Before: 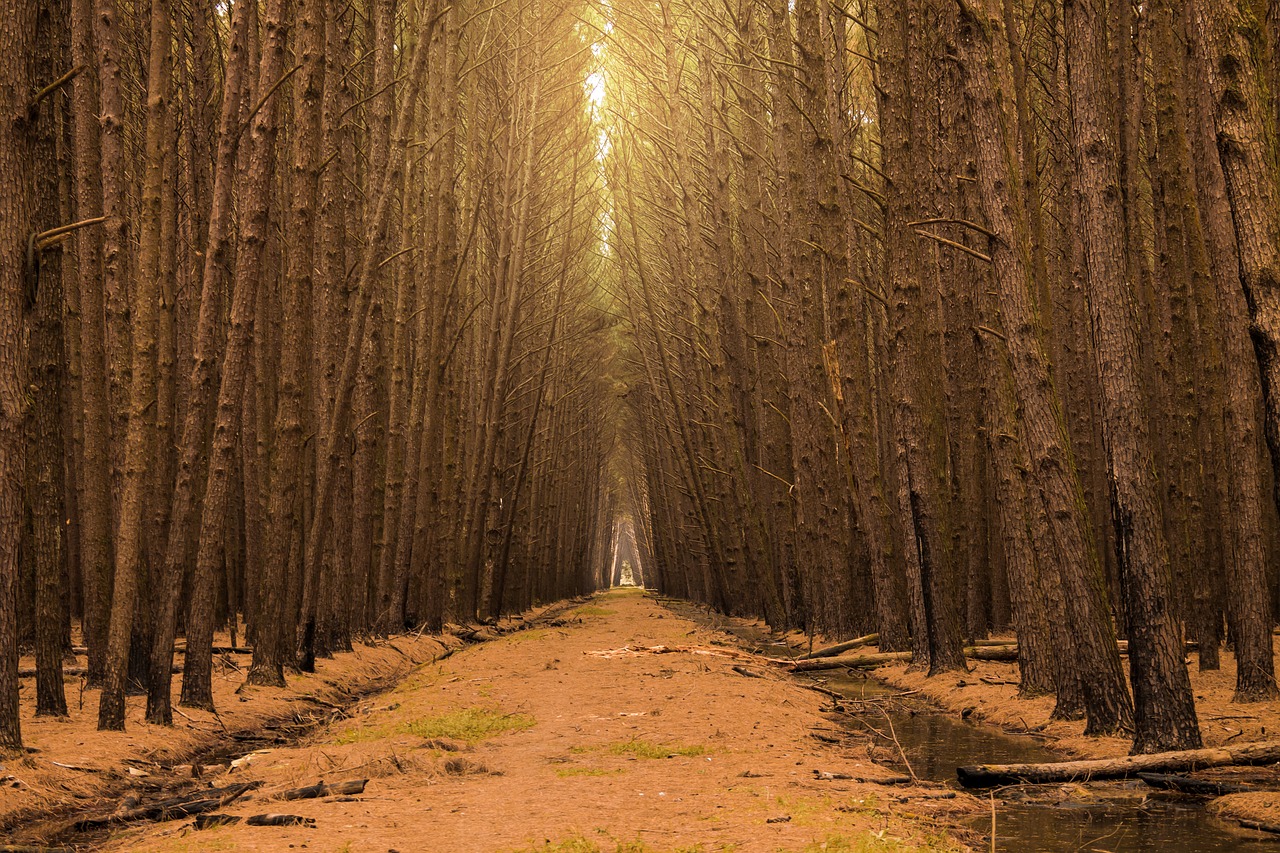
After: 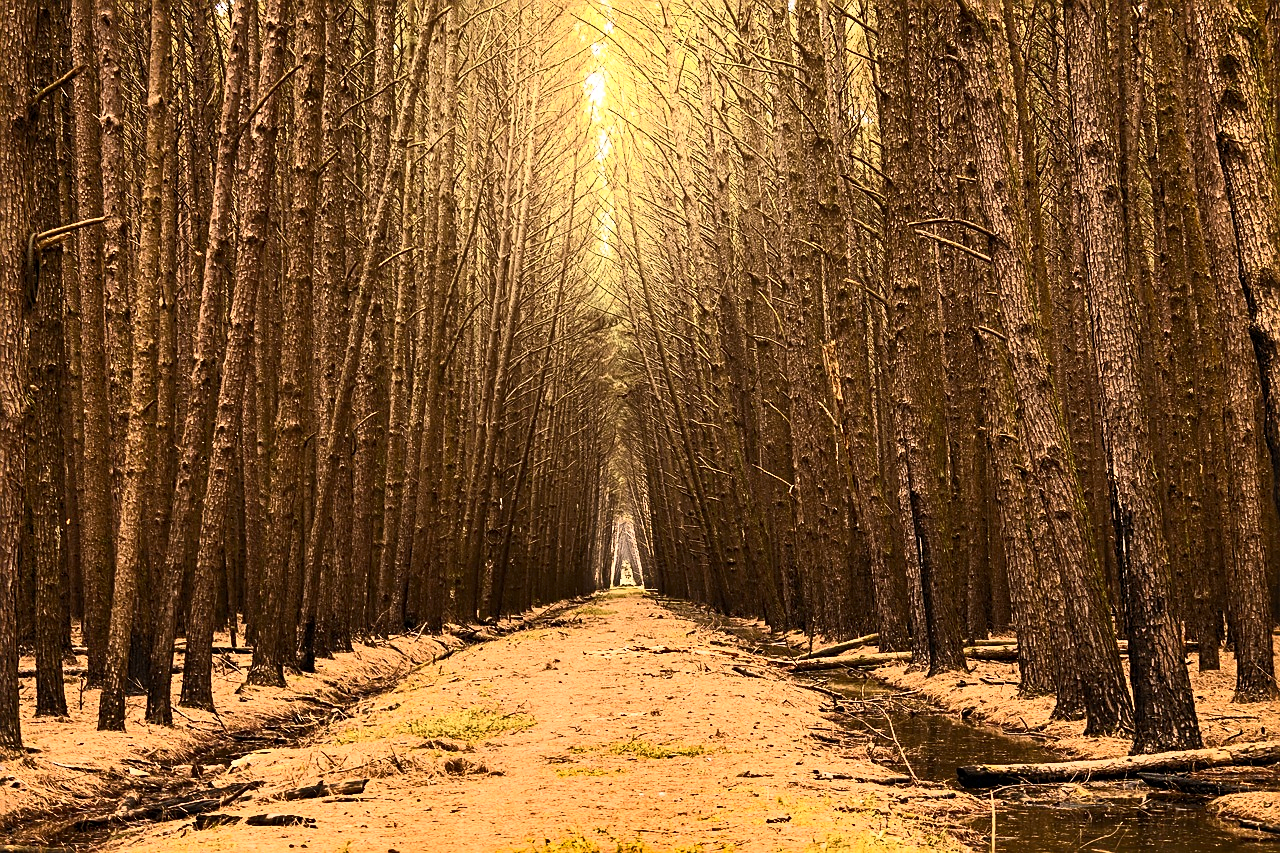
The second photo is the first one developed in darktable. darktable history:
sharpen: radius 2.725
contrast brightness saturation: contrast 0.64, brightness 0.346, saturation 0.147
shadows and highlights: radius 102.76, shadows 50.48, highlights -64.63, soften with gaussian
